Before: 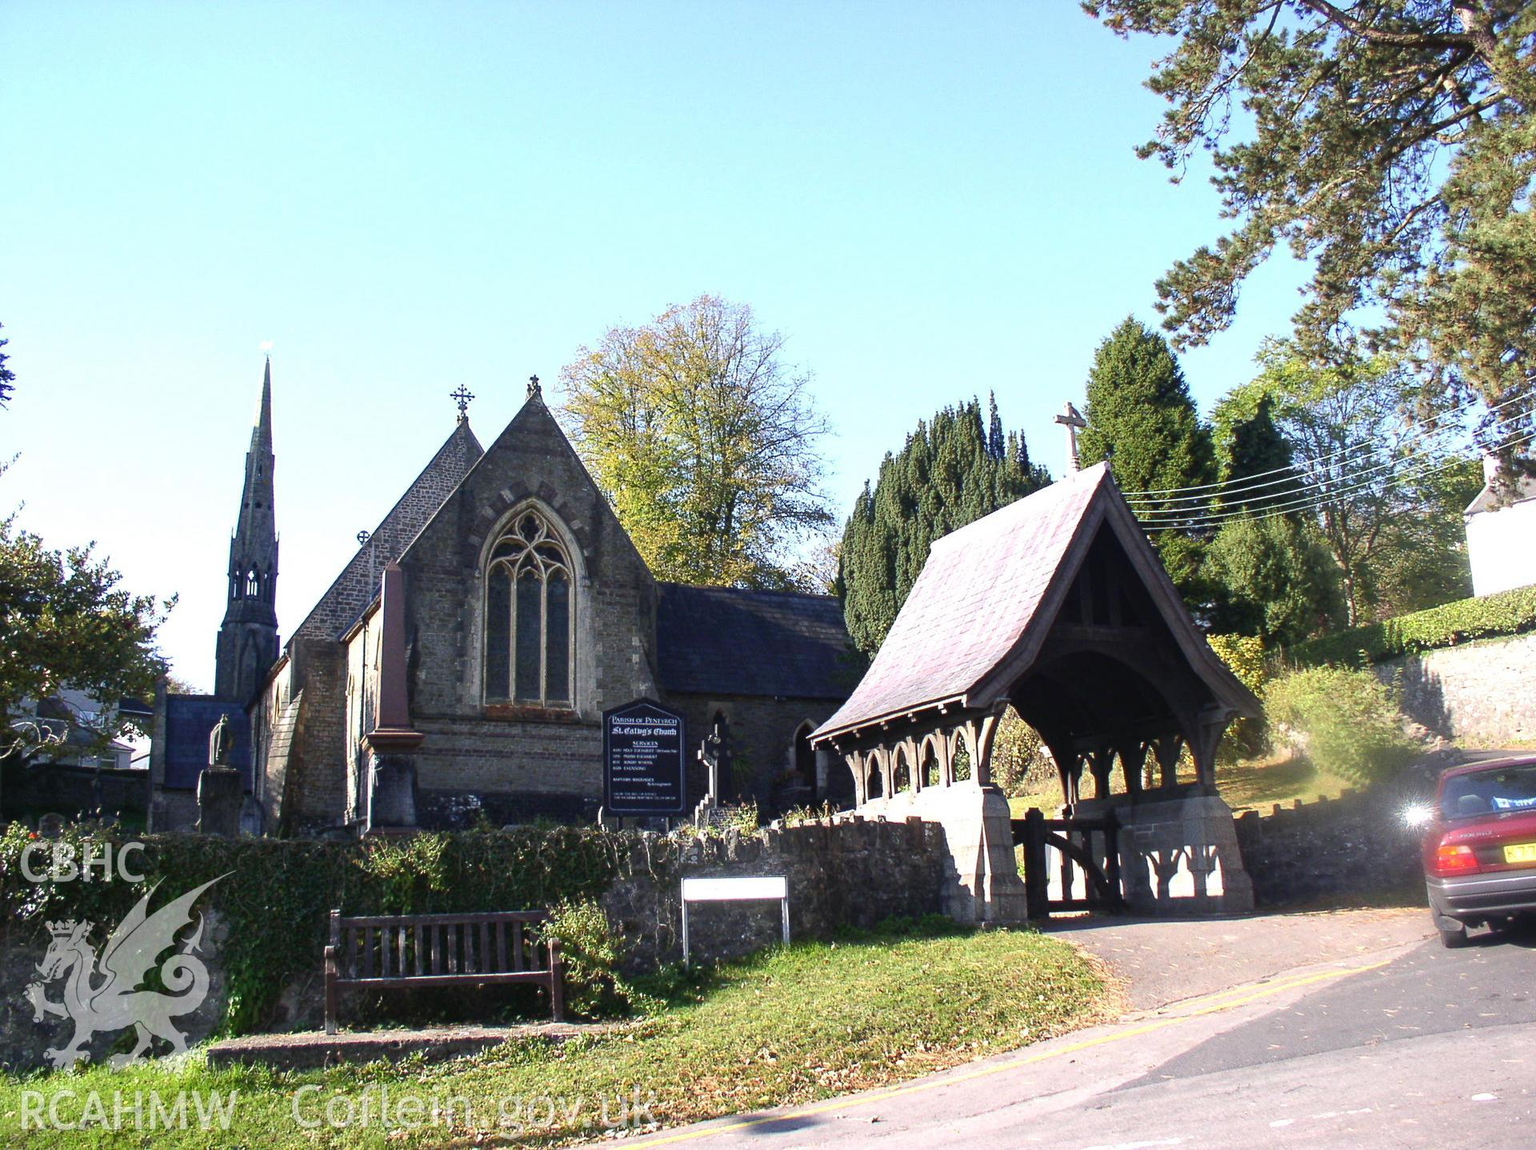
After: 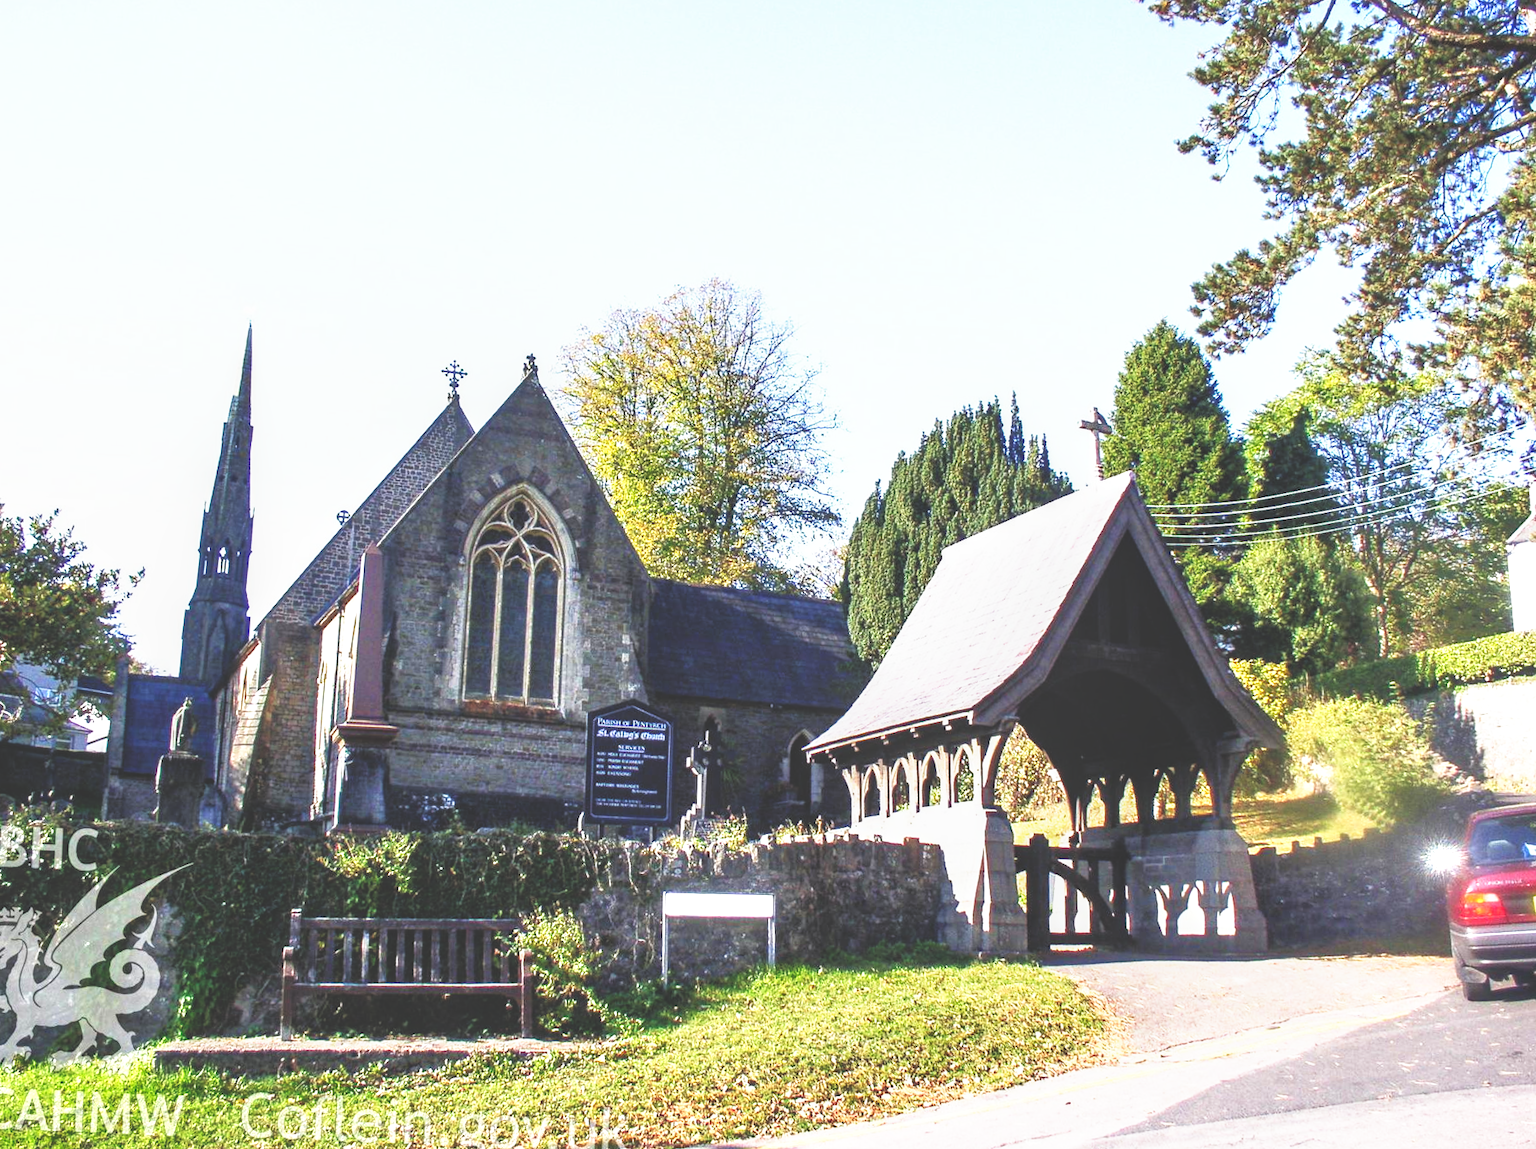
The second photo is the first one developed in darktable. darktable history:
crop and rotate: angle -2.5°
base curve: curves: ch0 [(0, 0.036) (0.007, 0.037) (0.604, 0.887) (1, 1)], preserve colors none
local contrast: on, module defaults
tone equalizer: -7 EV 0.153 EV, -6 EV 0.602 EV, -5 EV 1.13 EV, -4 EV 1.33 EV, -3 EV 1.16 EV, -2 EV 0.6 EV, -1 EV 0.157 EV
